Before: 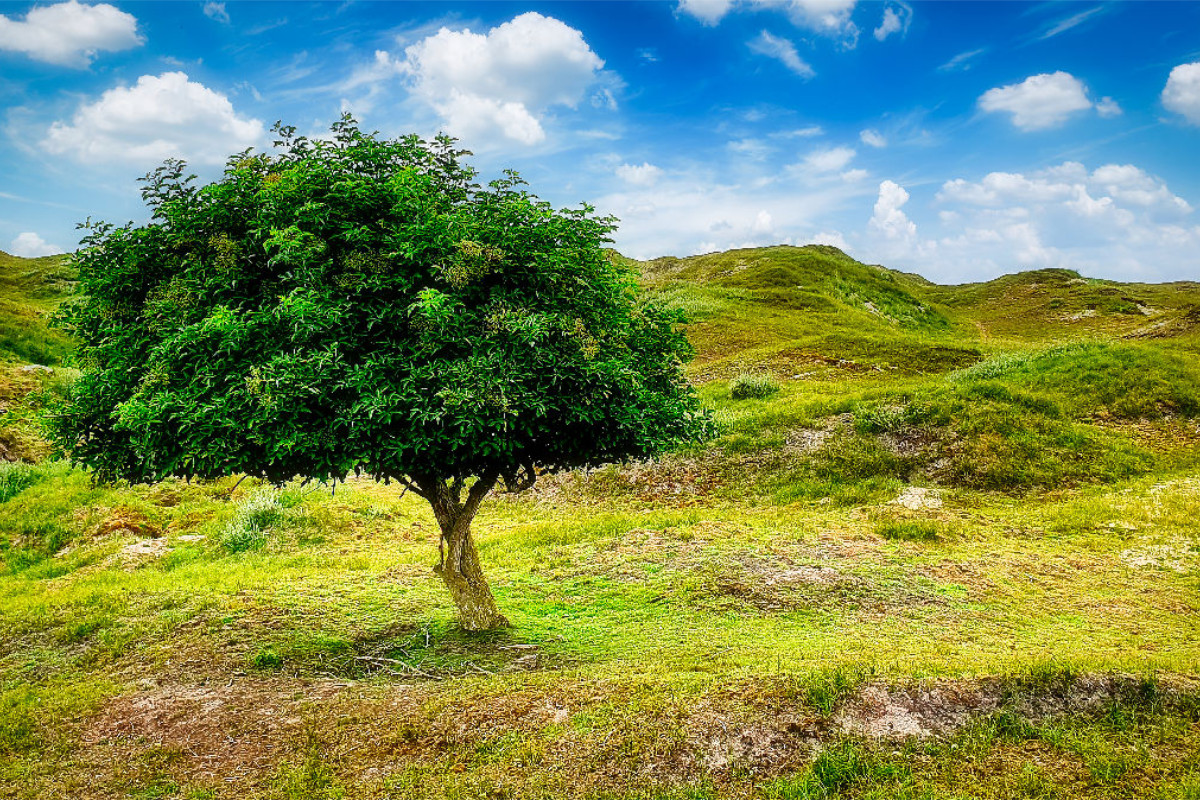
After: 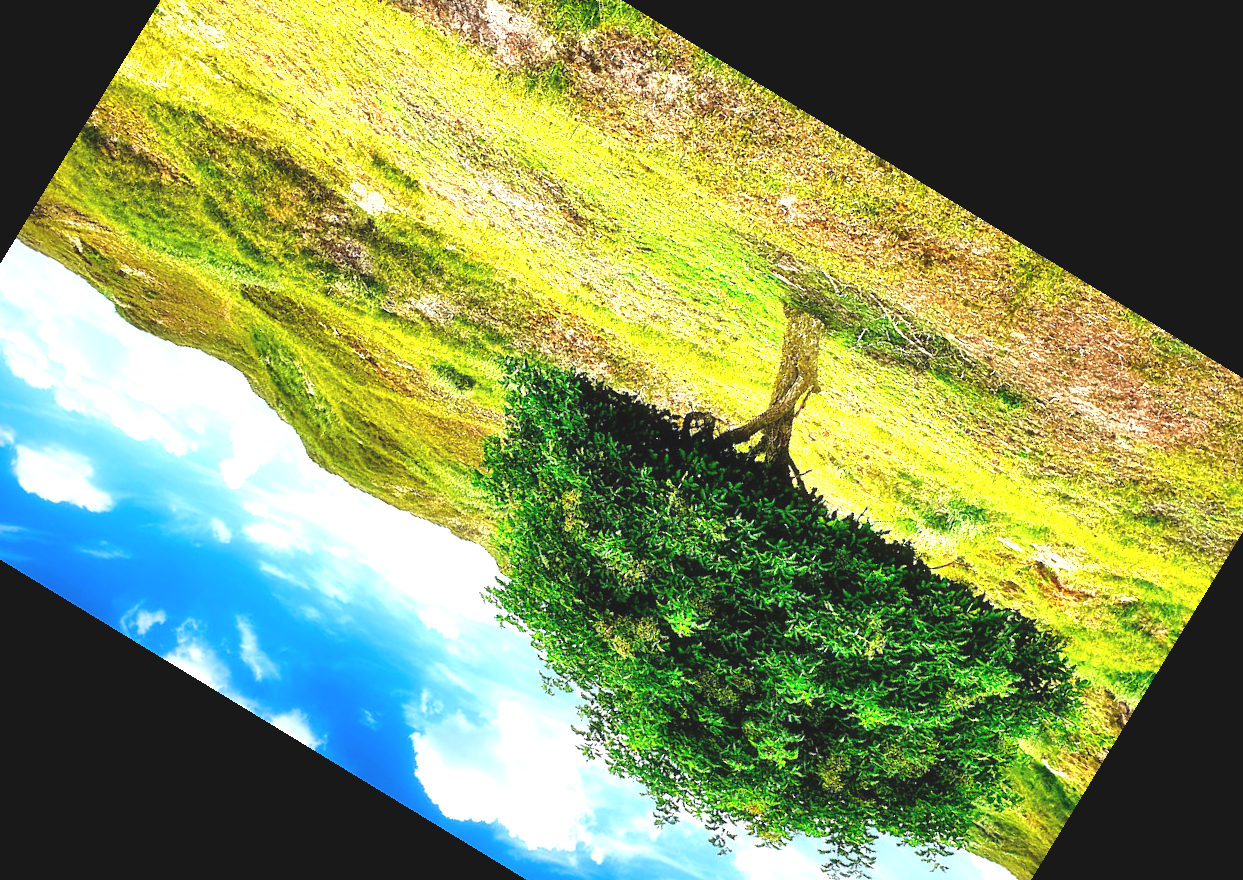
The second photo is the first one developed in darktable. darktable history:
crop and rotate: angle 148.68°, left 9.111%, top 15.603%, right 4.588%, bottom 17.041%
exposure: black level correction -0.005, exposure 1 EV, compensate highlight preservation false
